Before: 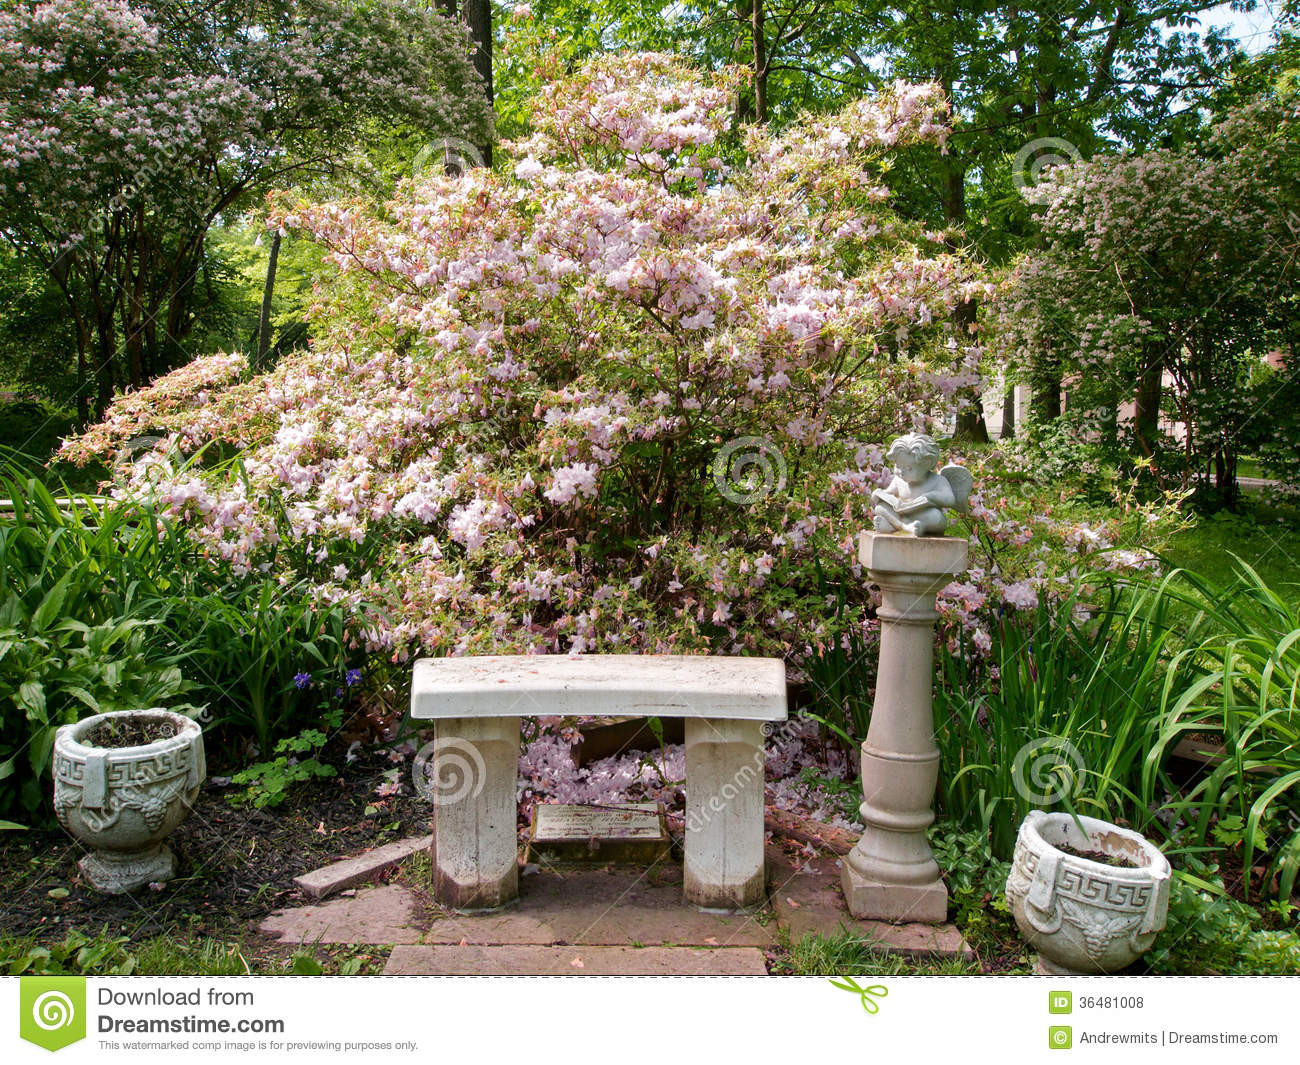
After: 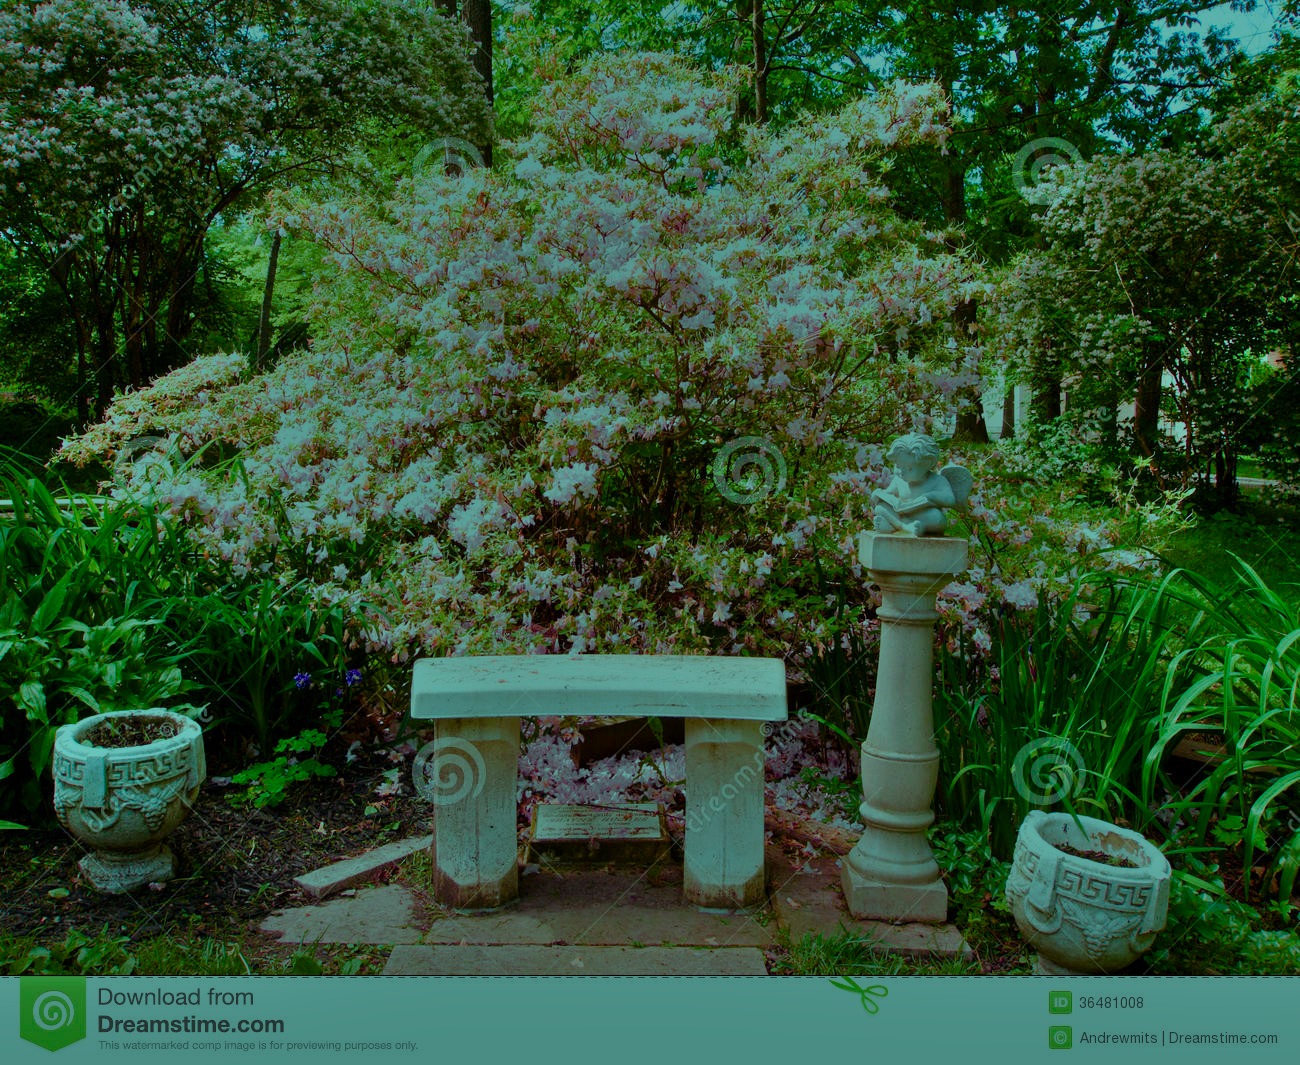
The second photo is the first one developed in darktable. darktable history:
color balance rgb: highlights gain › chroma 7.443%, highlights gain › hue 185.61°, linear chroma grading › shadows -3.216%, linear chroma grading › highlights -4.896%, perceptual saturation grading › global saturation 34.955%, perceptual saturation grading › highlights -25.913%, perceptual saturation grading › shadows 49.469%, perceptual brilliance grading › global brilliance -47.63%
color correction: highlights a* -6.76, highlights b* 0.752
shadows and highlights: low approximation 0.01, soften with gaussian
